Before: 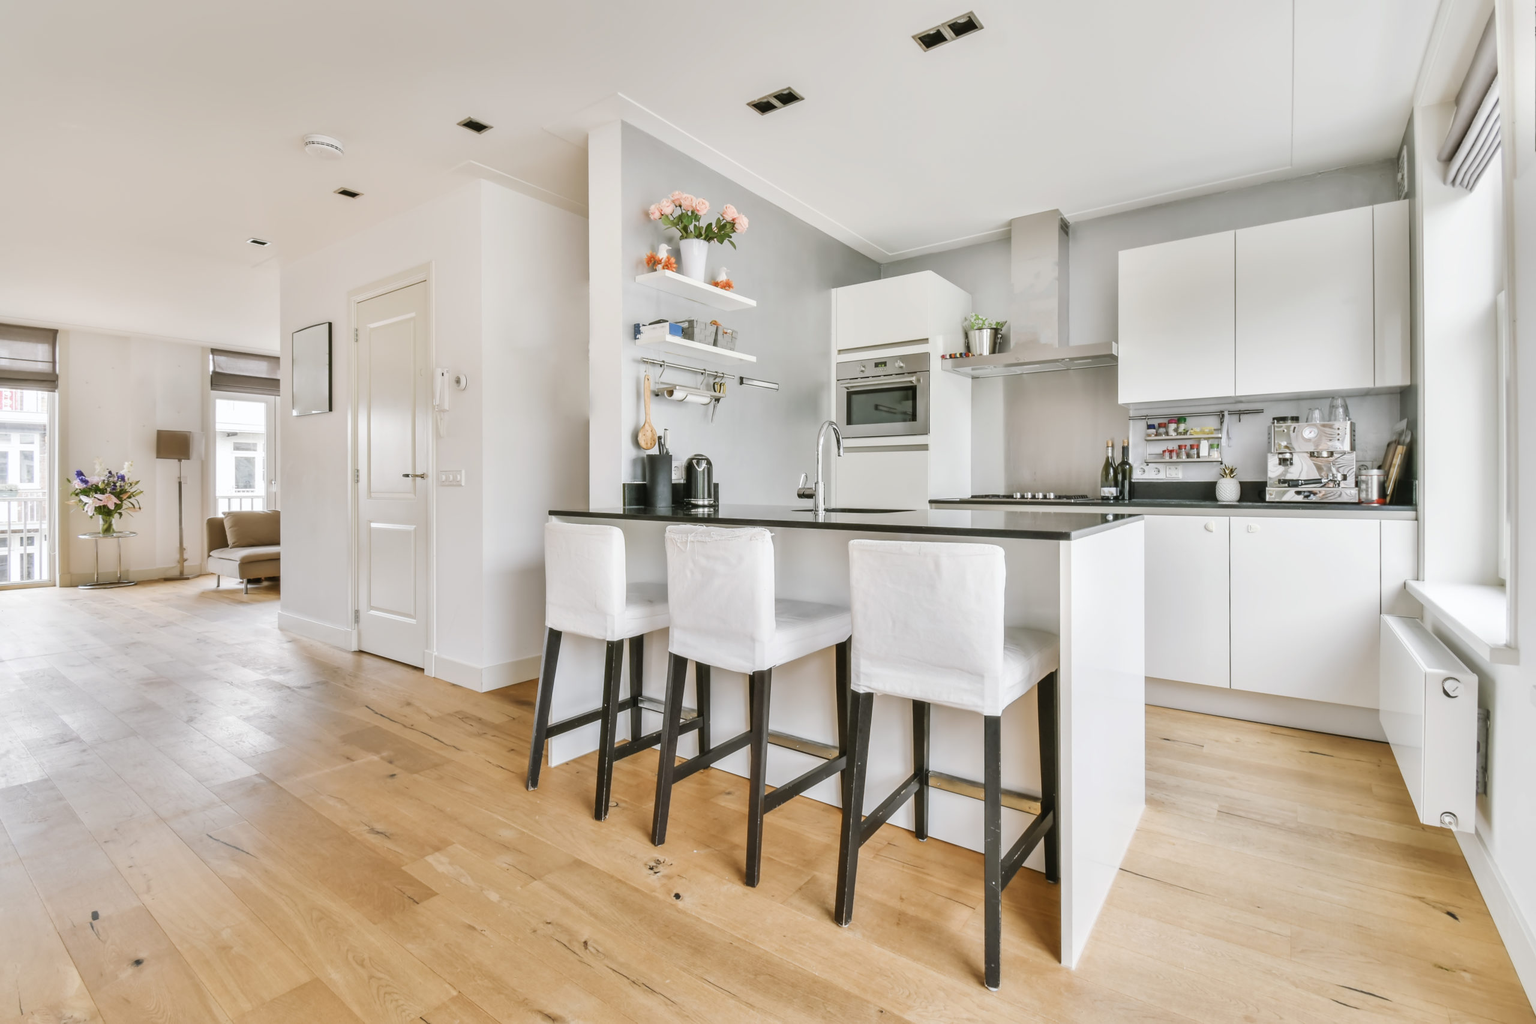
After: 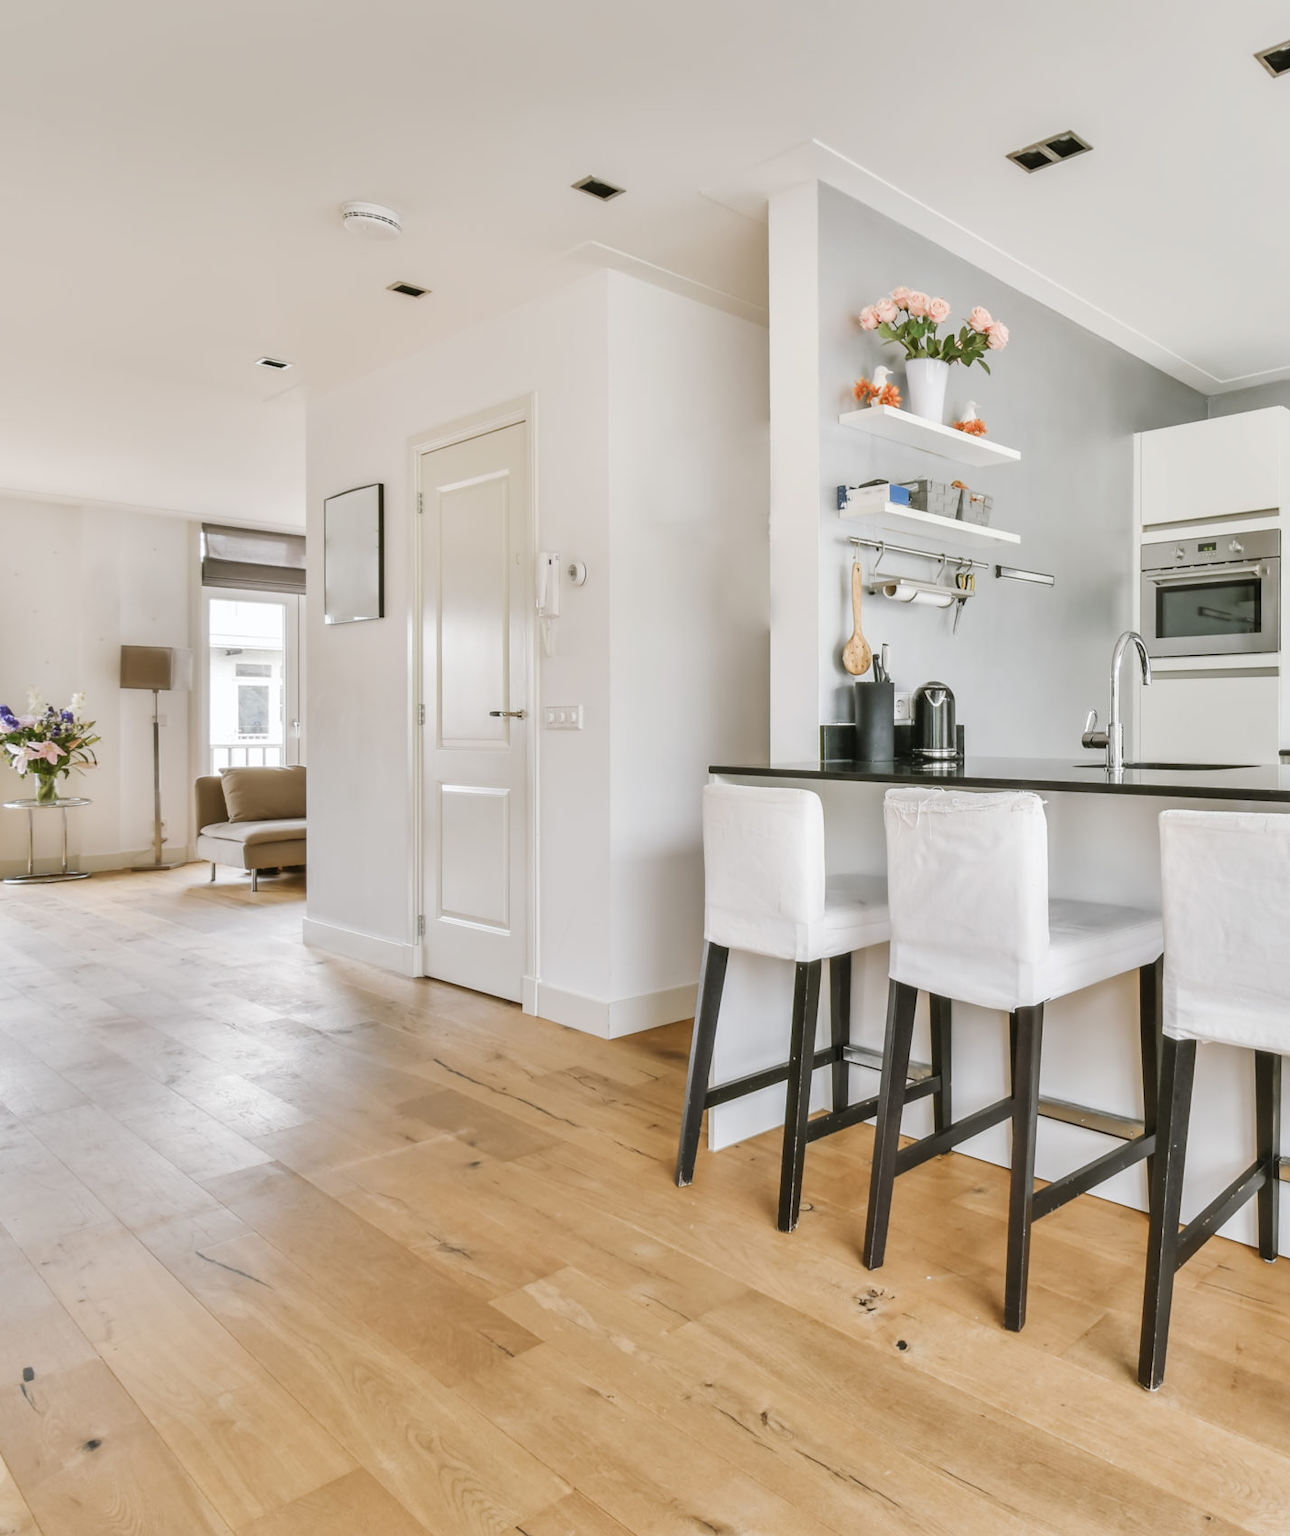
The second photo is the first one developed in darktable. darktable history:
crop: left 4.984%, right 39.013%
